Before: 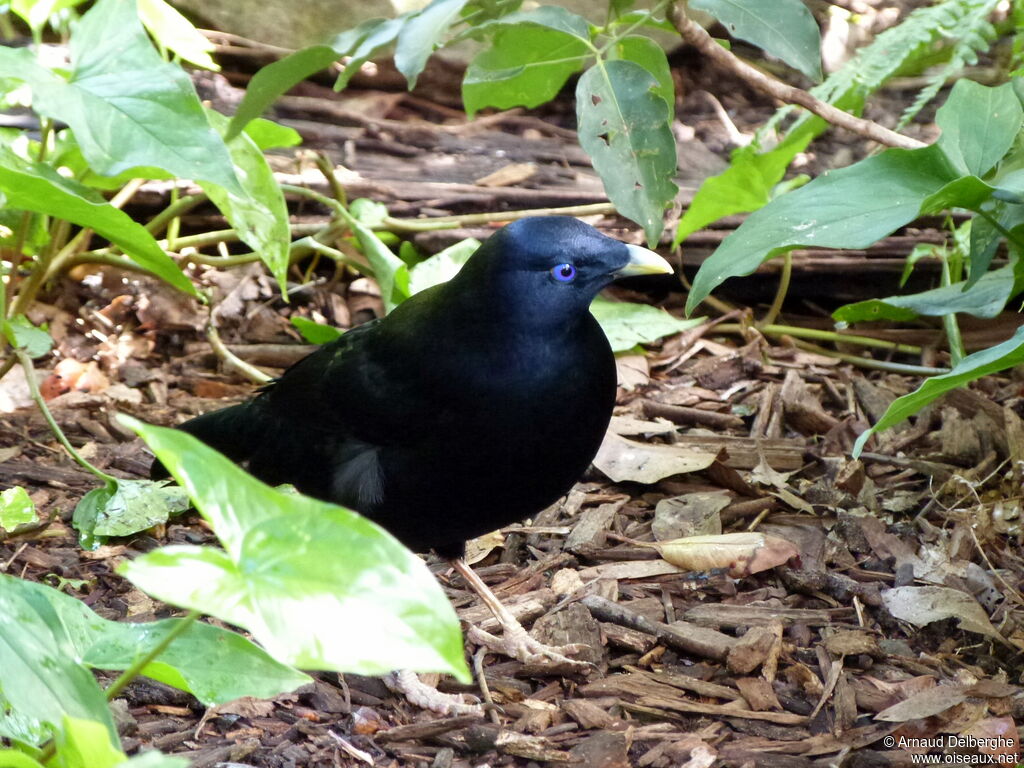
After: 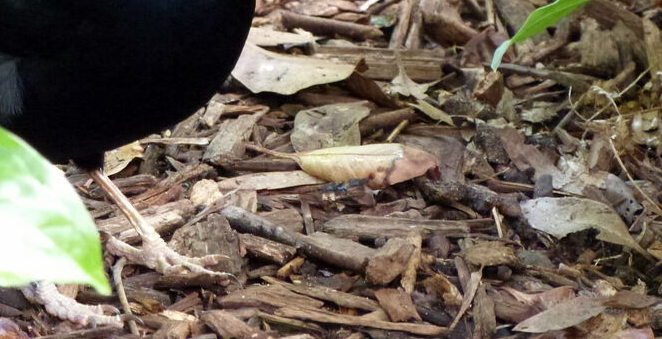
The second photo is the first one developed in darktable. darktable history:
crop and rotate: left 35.258%, top 50.772%, bottom 4.979%
